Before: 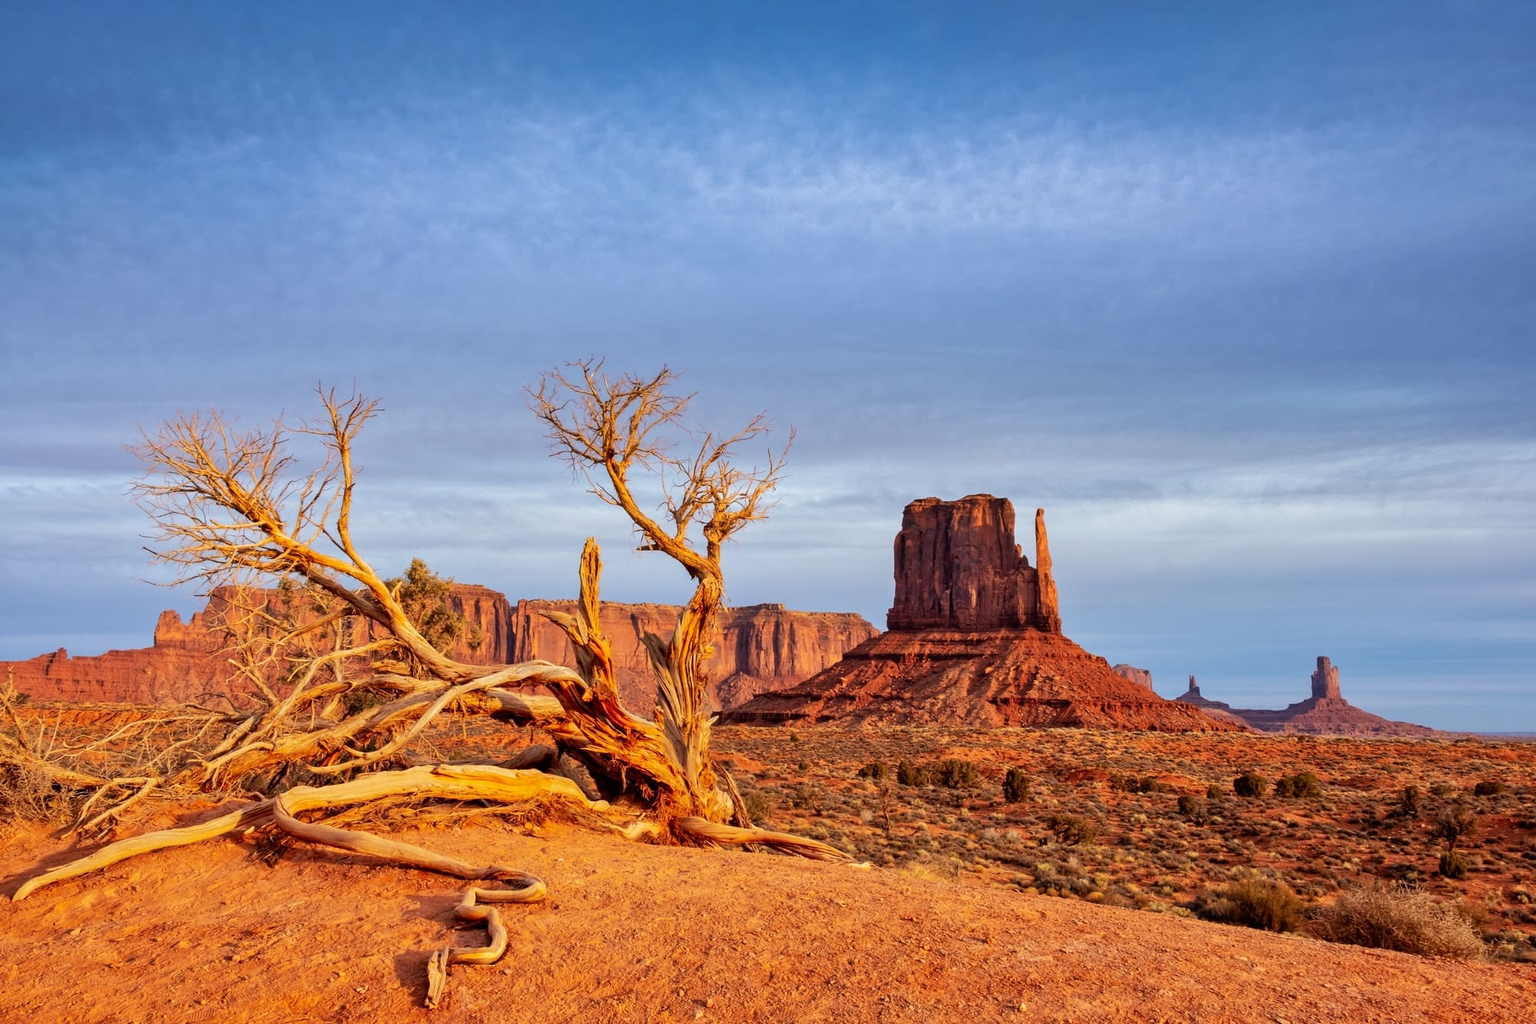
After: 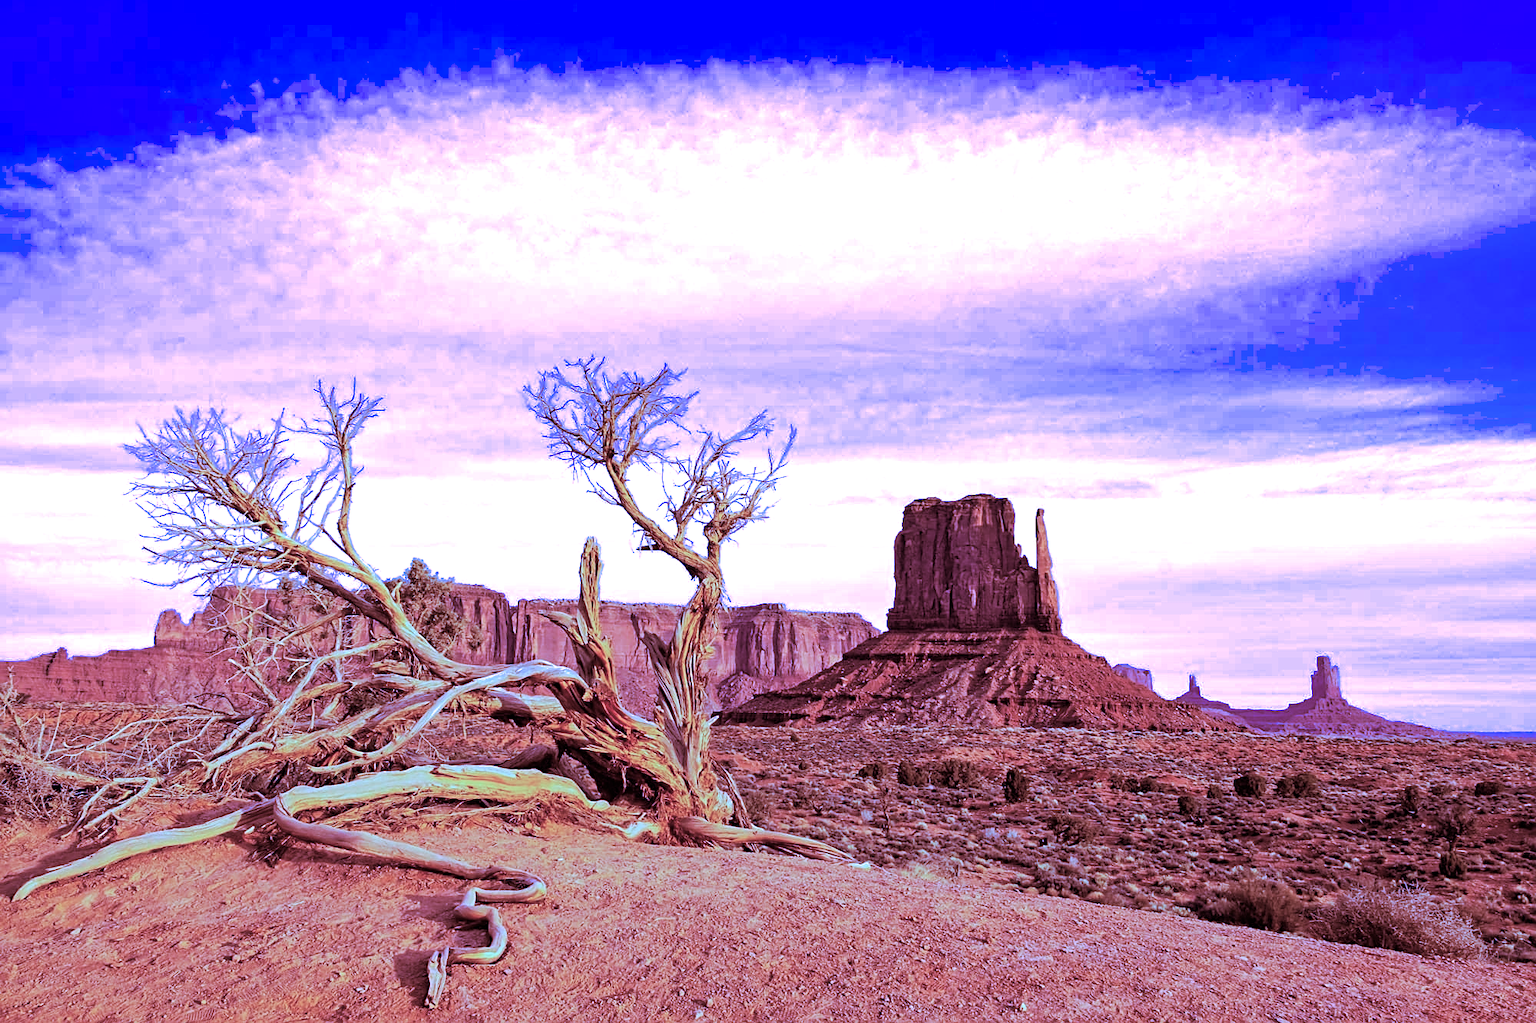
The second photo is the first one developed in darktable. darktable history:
split-toning: highlights › hue 187.2°, highlights › saturation 0.83, balance -68.05, compress 56.43%
sharpen: on, module defaults
color calibration: output R [0.948, 0.091, -0.04, 0], output G [-0.3, 1.384, -0.085, 0], output B [-0.108, 0.061, 1.08, 0], illuminant as shot in camera, x 0.484, y 0.43, temperature 2405.29 K
